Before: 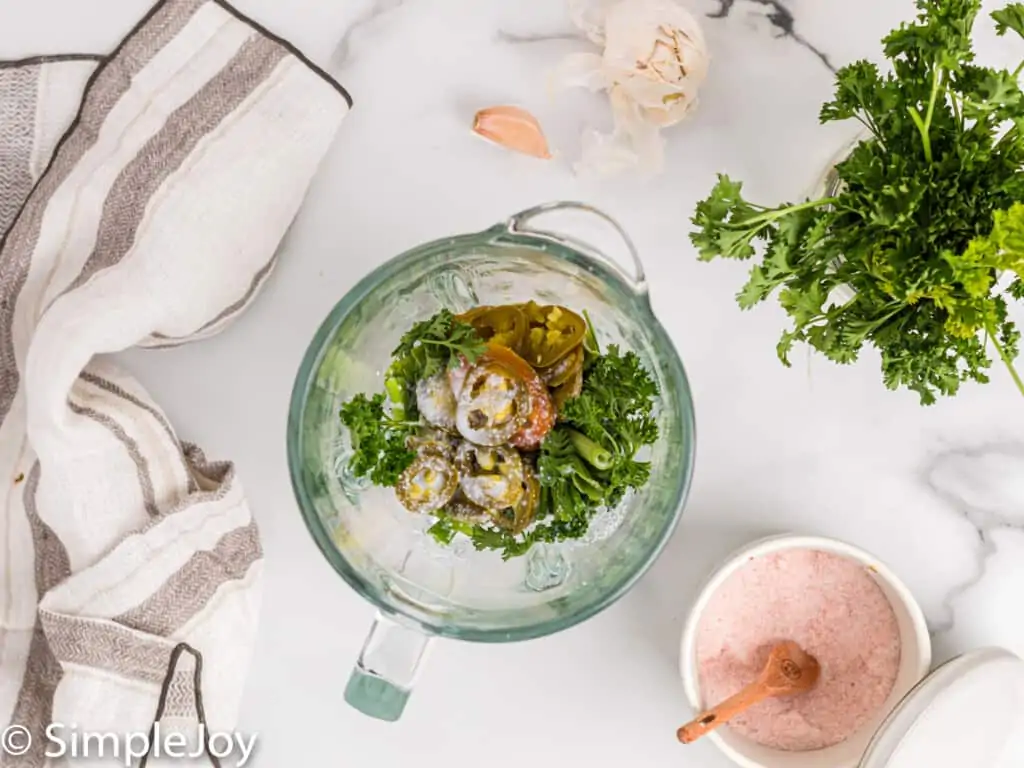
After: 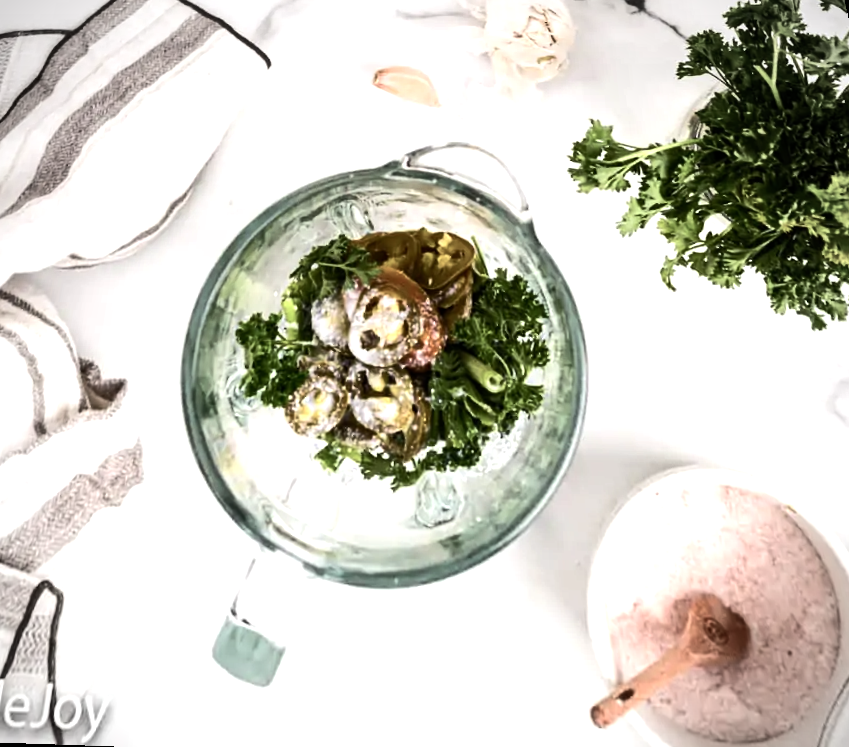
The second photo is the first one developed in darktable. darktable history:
color balance rgb: perceptual saturation grading › highlights -31.88%, perceptual saturation grading › mid-tones 5.8%, perceptual saturation grading › shadows 18.12%, perceptual brilliance grading › highlights 3.62%, perceptual brilliance grading › mid-tones -18.12%, perceptual brilliance grading › shadows -41.3%
rotate and perspective: rotation 0.72°, lens shift (vertical) -0.352, lens shift (horizontal) -0.051, crop left 0.152, crop right 0.859, crop top 0.019, crop bottom 0.964
vignetting: fall-off radius 60%, automatic ratio true
tone equalizer: -8 EV -0.75 EV, -7 EV -0.7 EV, -6 EV -0.6 EV, -5 EV -0.4 EV, -3 EV 0.4 EV, -2 EV 0.6 EV, -1 EV 0.7 EV, +0 EV 0.75 EV, edges refinement/feathering 500, mask exposure compensation -1.57 EV, preserve details no
